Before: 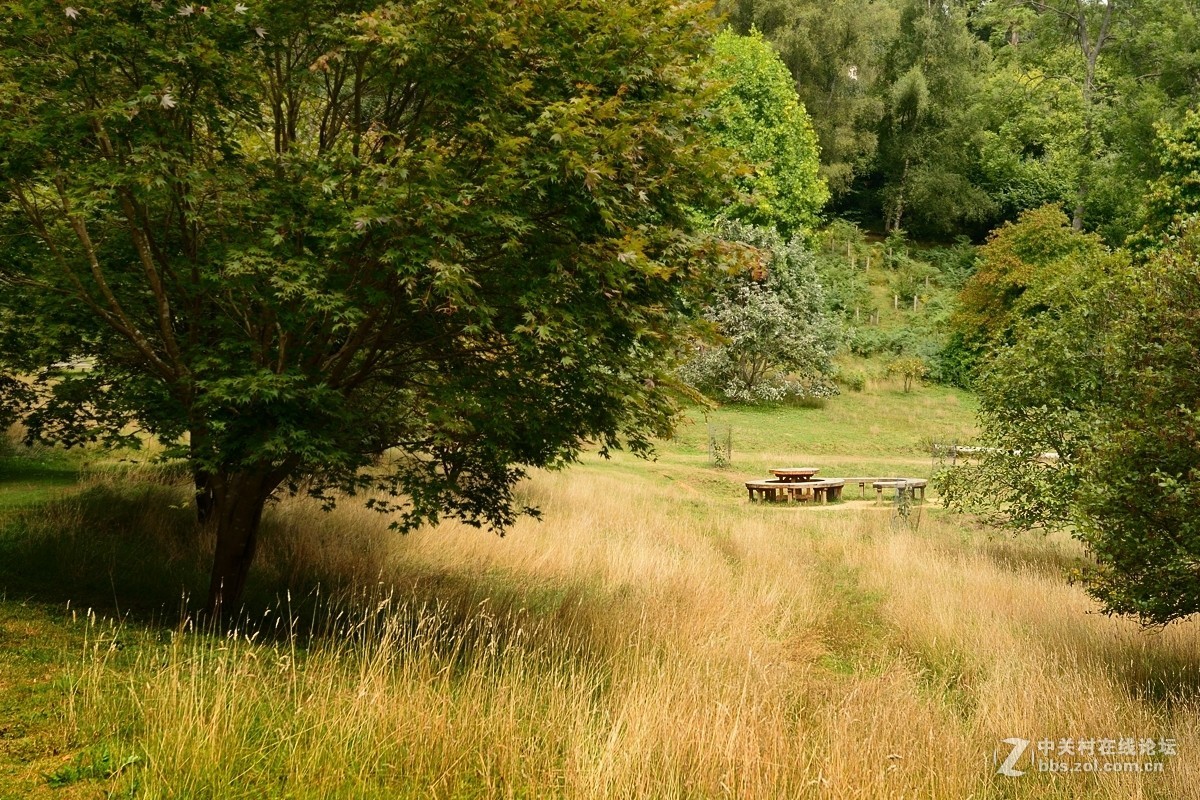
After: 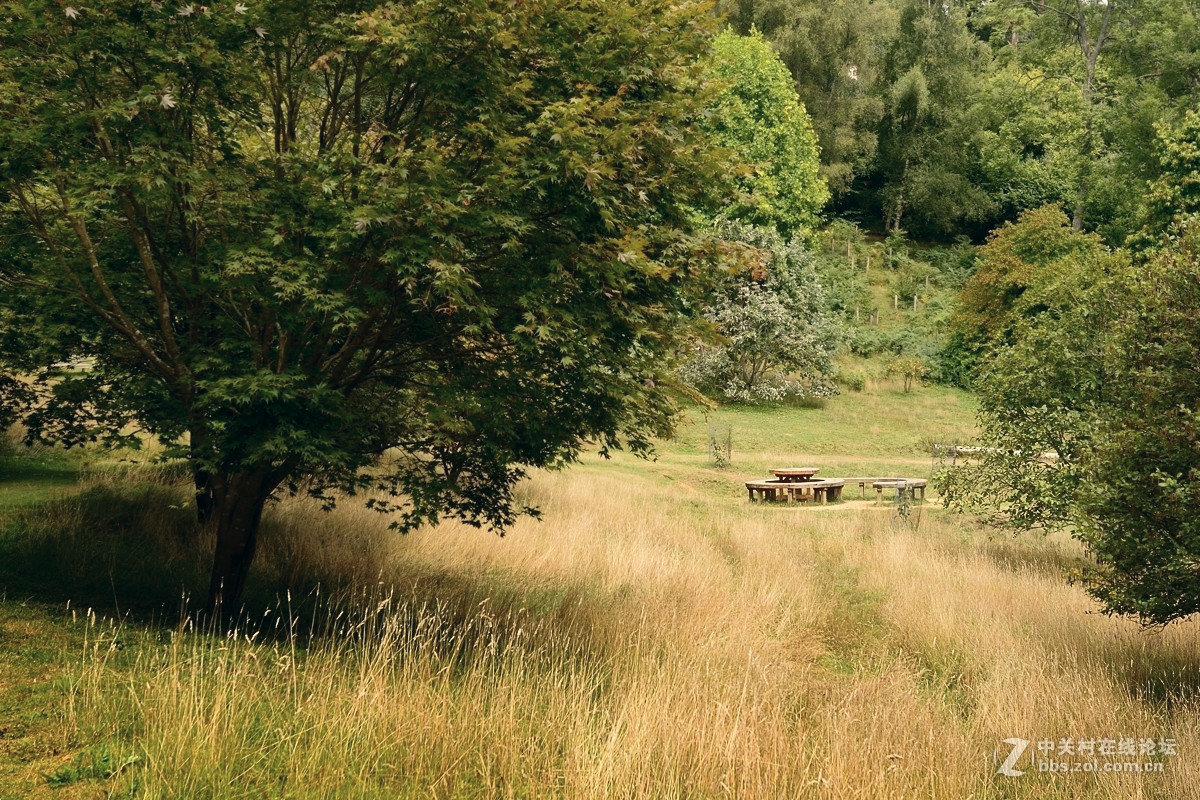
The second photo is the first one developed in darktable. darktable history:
color correction: highlights a* 2.86, highlights b* 5.01, shadows a* -2.77, shadows b* -4.91, saturation 0.813
